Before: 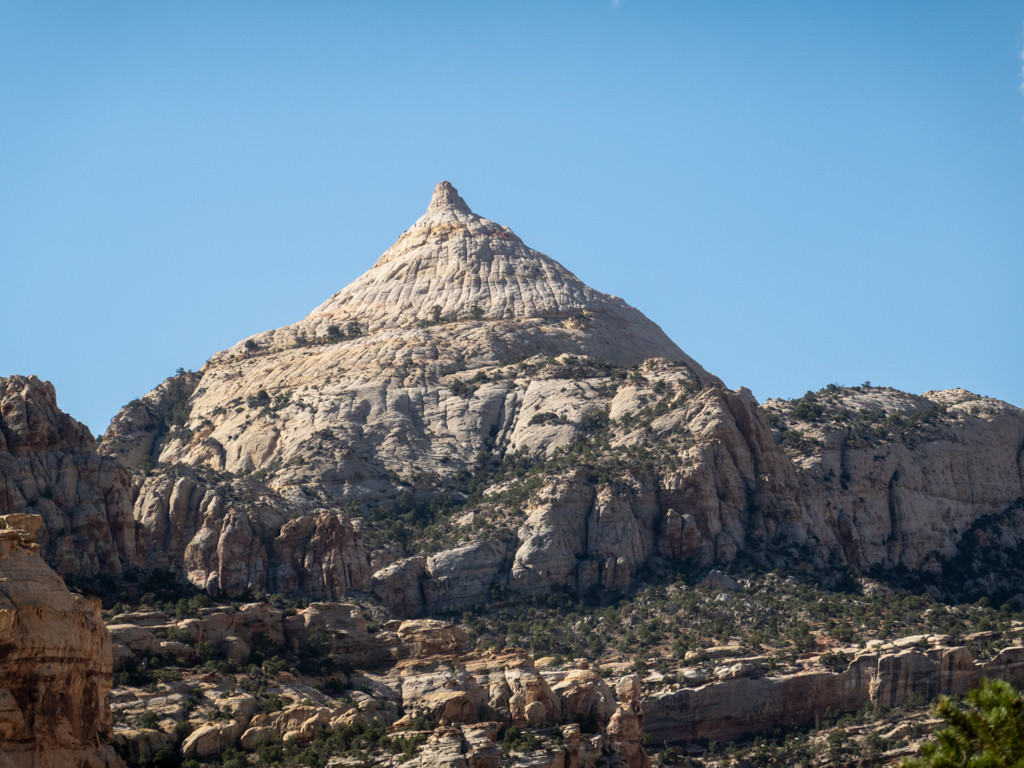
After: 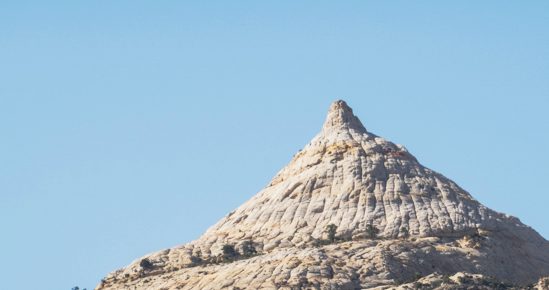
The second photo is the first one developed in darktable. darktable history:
crop: left 10.299%, top 10.614%, right 36.008%, bottom 51.523%
tone curve: curves: ch0 [(0, 0.045) (0.155, 0.169) (0.46, 0.466) (0.751, 0.788) (1, 0.961)]; ch1 [(0, 0) (0.43, 0.408) (0.472, 0.469) (0.505, 0.503) (0.553, 0.555) (0.592, 0.581) (1, 1)]; ch2 [(0, 0) (0.505, 0.495) (0.579, 0.569) (1, 1)], preserve colors none
